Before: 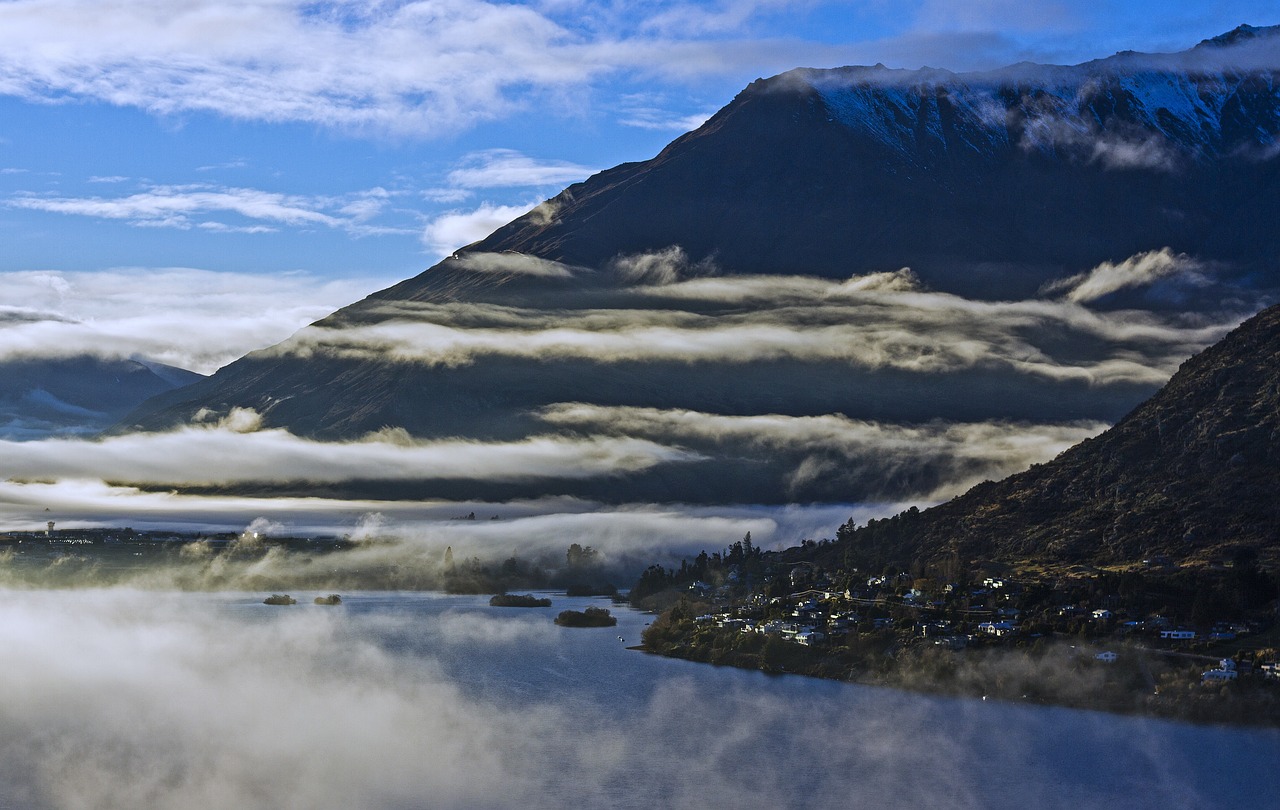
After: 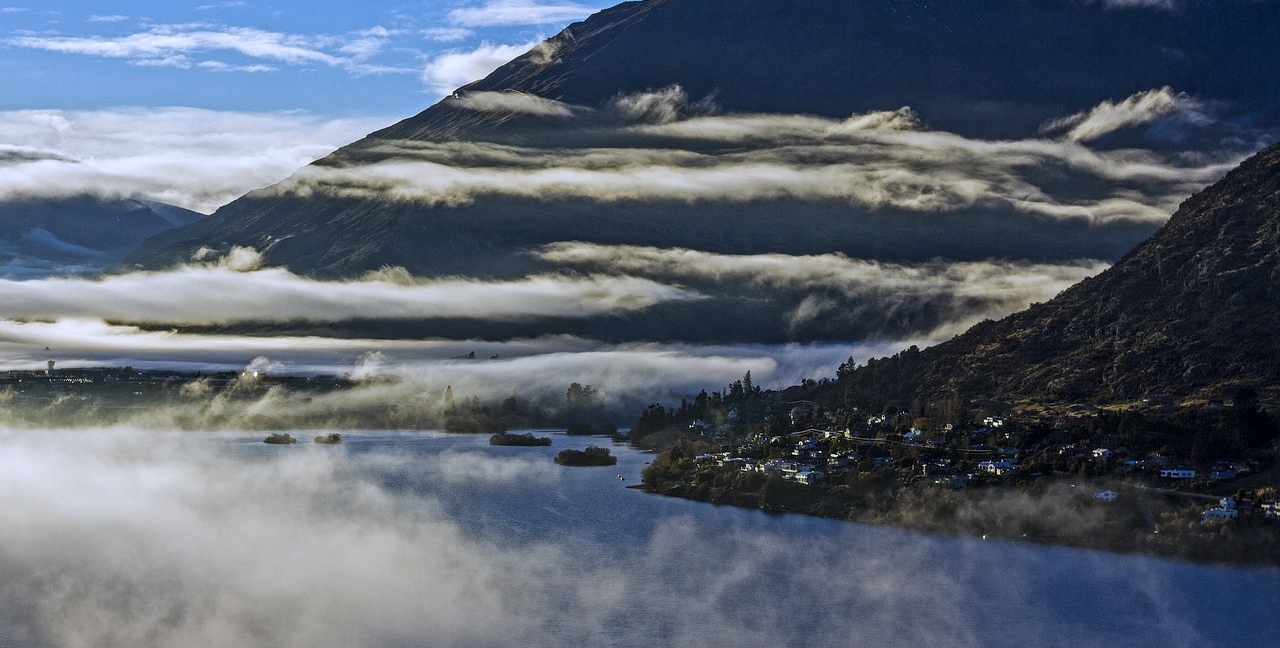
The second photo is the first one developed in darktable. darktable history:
crop and rotate: top 19.998%
local contrast: on, module defaults
